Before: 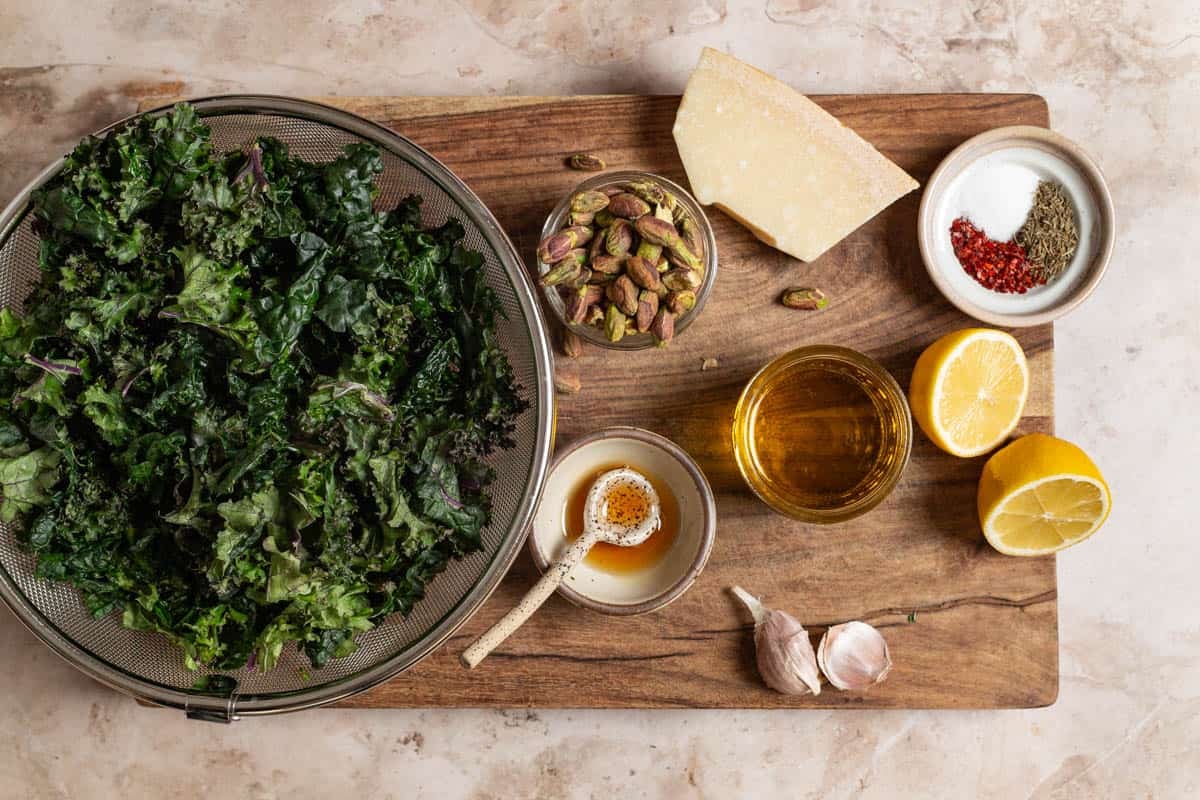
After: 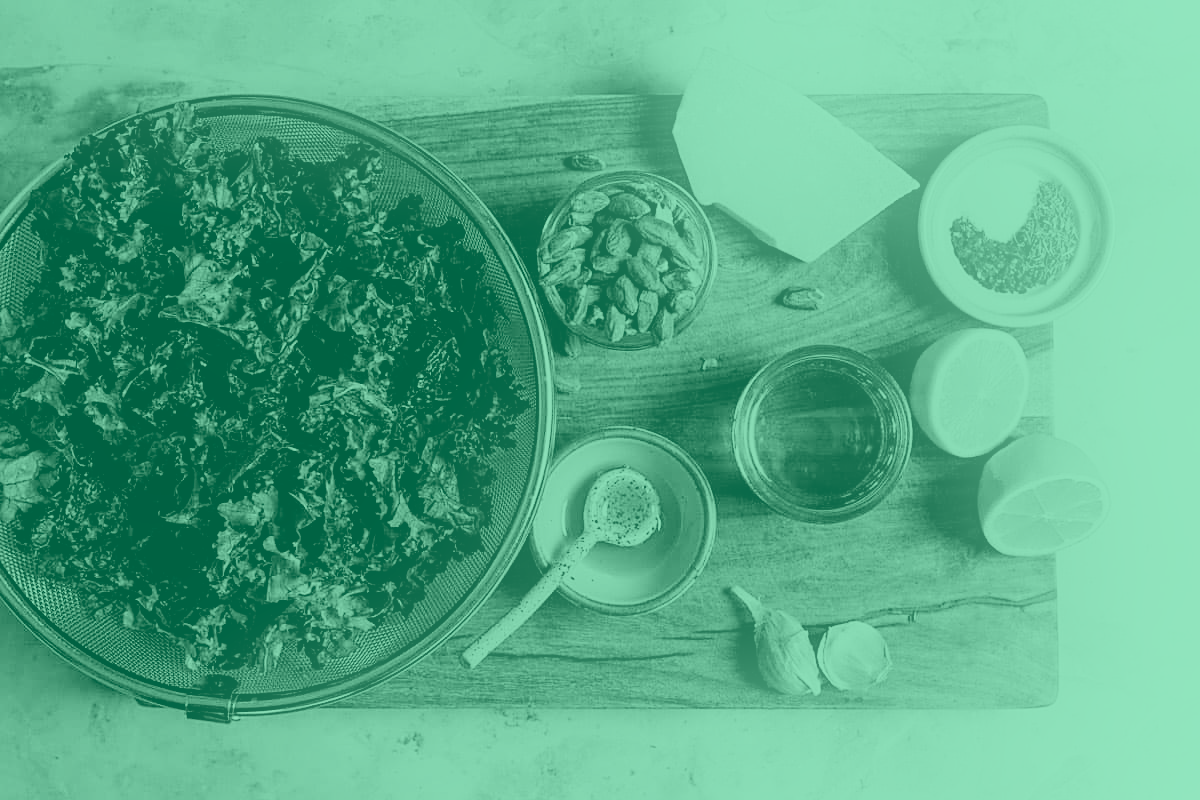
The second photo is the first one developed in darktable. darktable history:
white balance: red 1, blue 1
filmic rgb: black relative exposure -5 EV, hardness 2.88, contrast 1.3, highlights saturation mix -30%
sharpen: on, module defaults
bloom: on, module defaults
colorize: hue 147.6°, saturation 65%, lightness 21.64%
